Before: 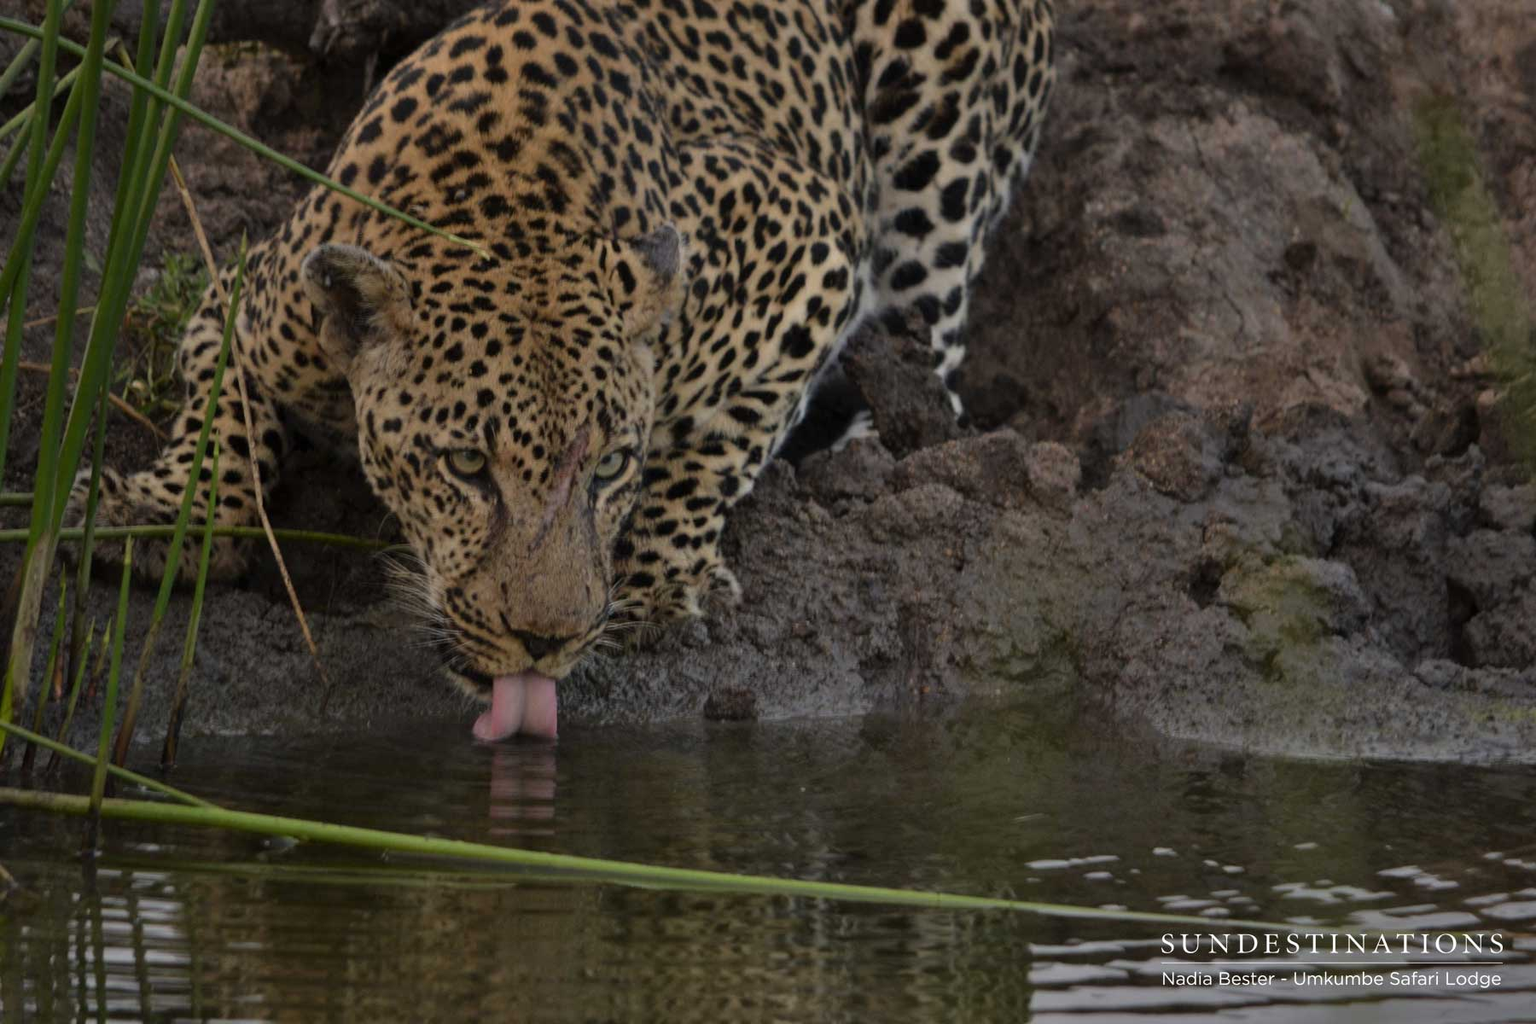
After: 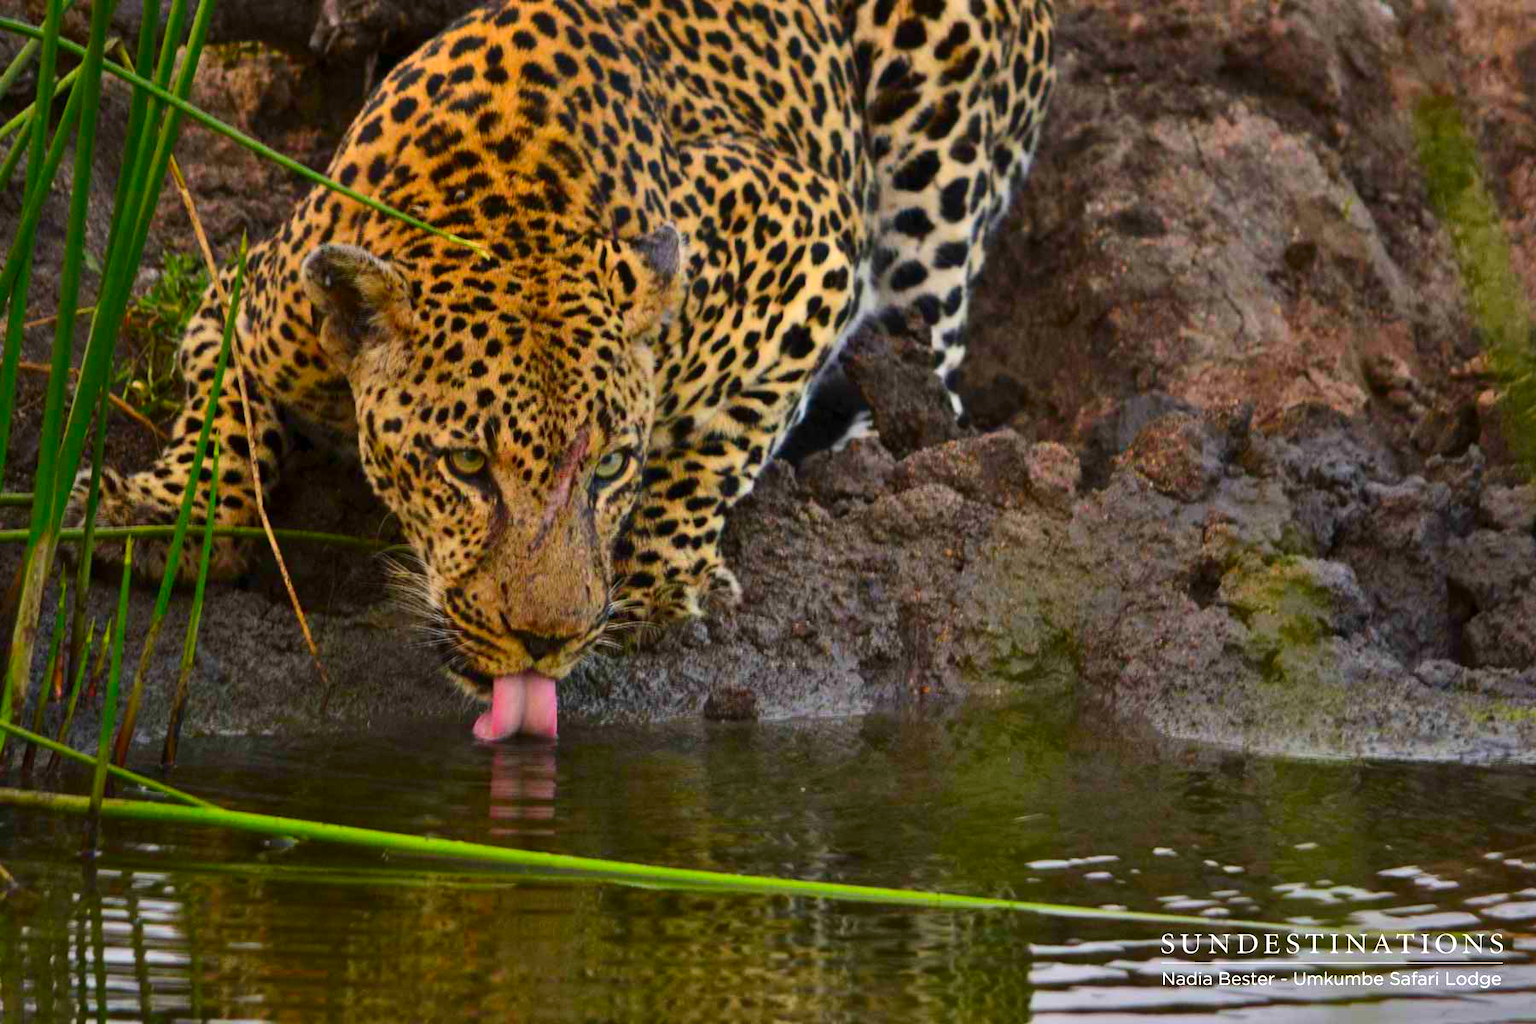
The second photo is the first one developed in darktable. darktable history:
contrast brightness saturation: contrast 0.233, brightness 0.104, saturation 0.288
exposure: black level correction 0.001, exposure 0.499 EV, compensate highlight preservation false
color correction: highlights b* -0.031, saturation 1.77
